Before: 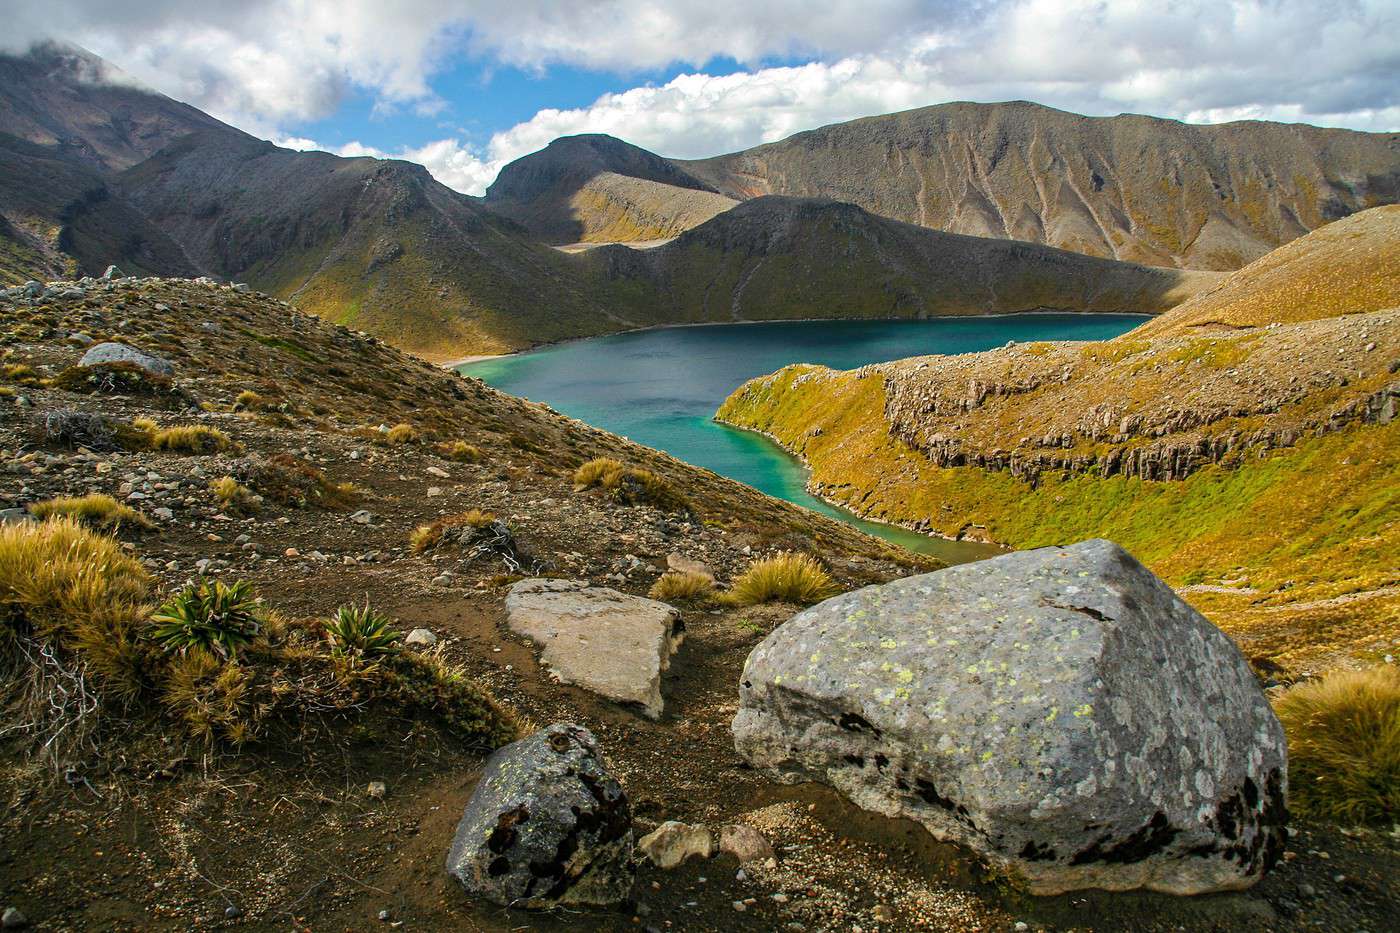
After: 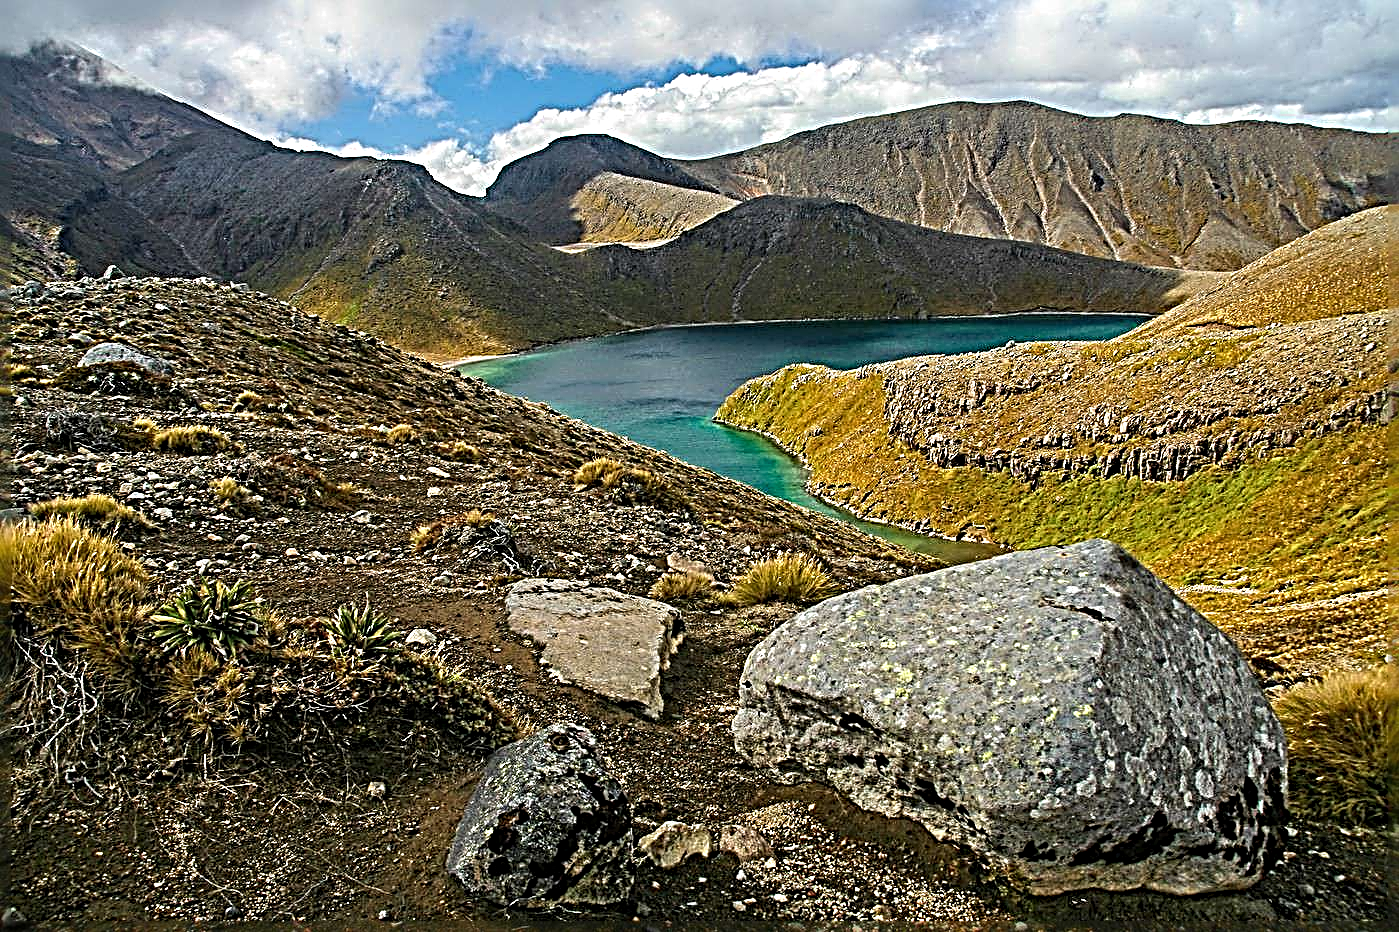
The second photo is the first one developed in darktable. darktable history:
sharpen: radius 4.001, amount 2
